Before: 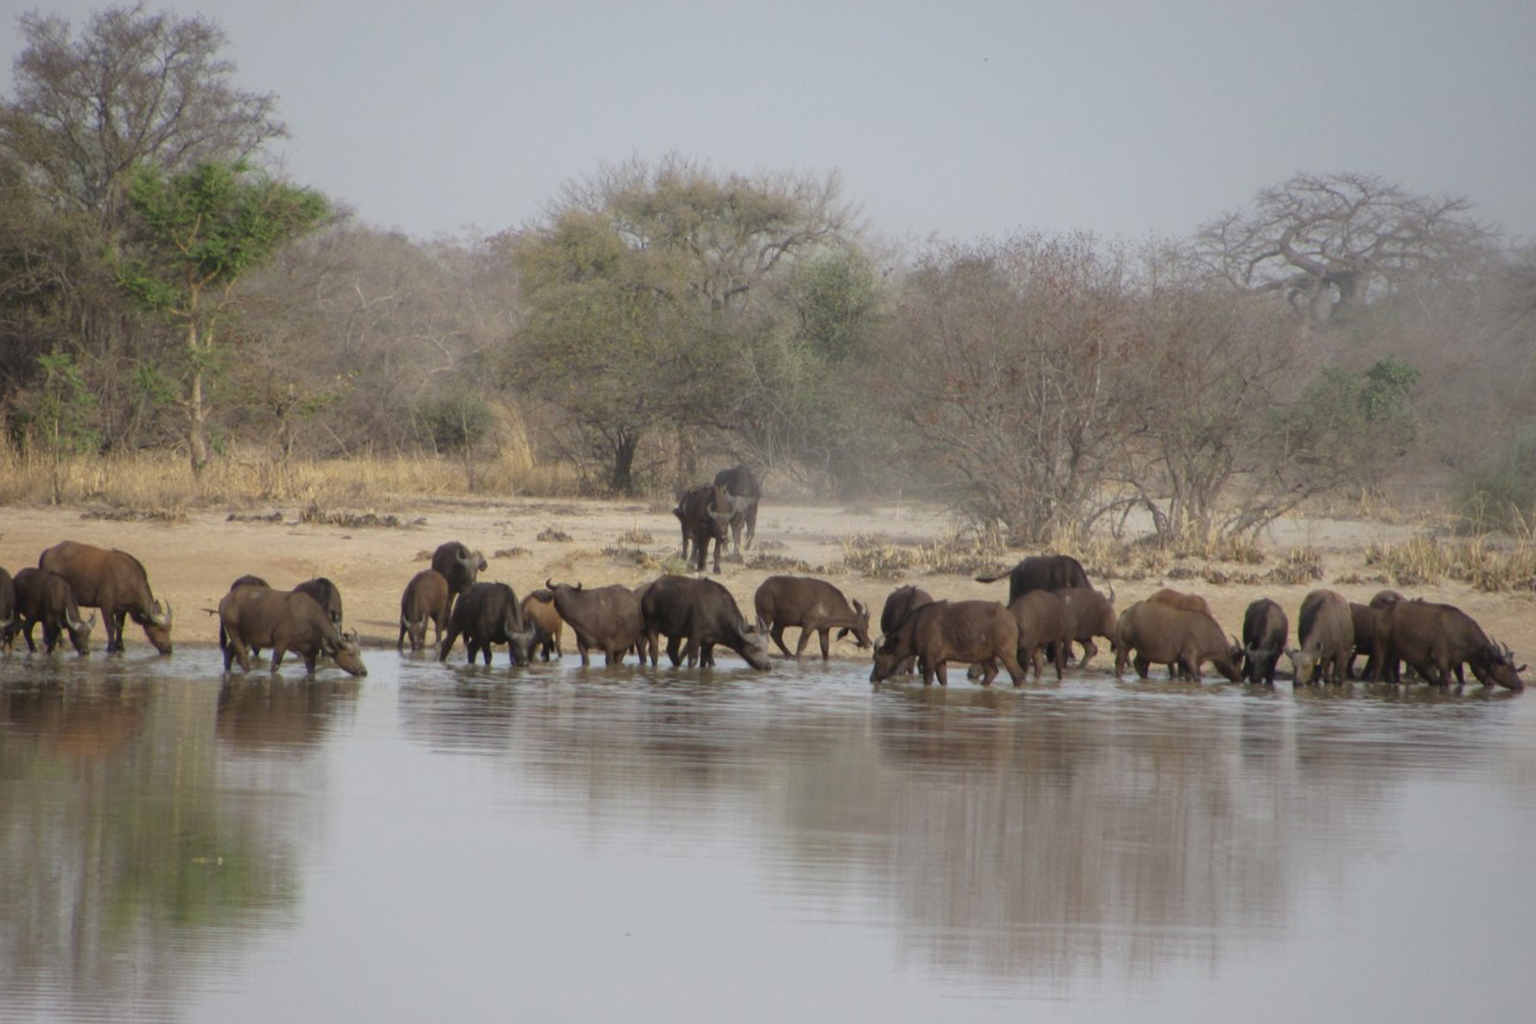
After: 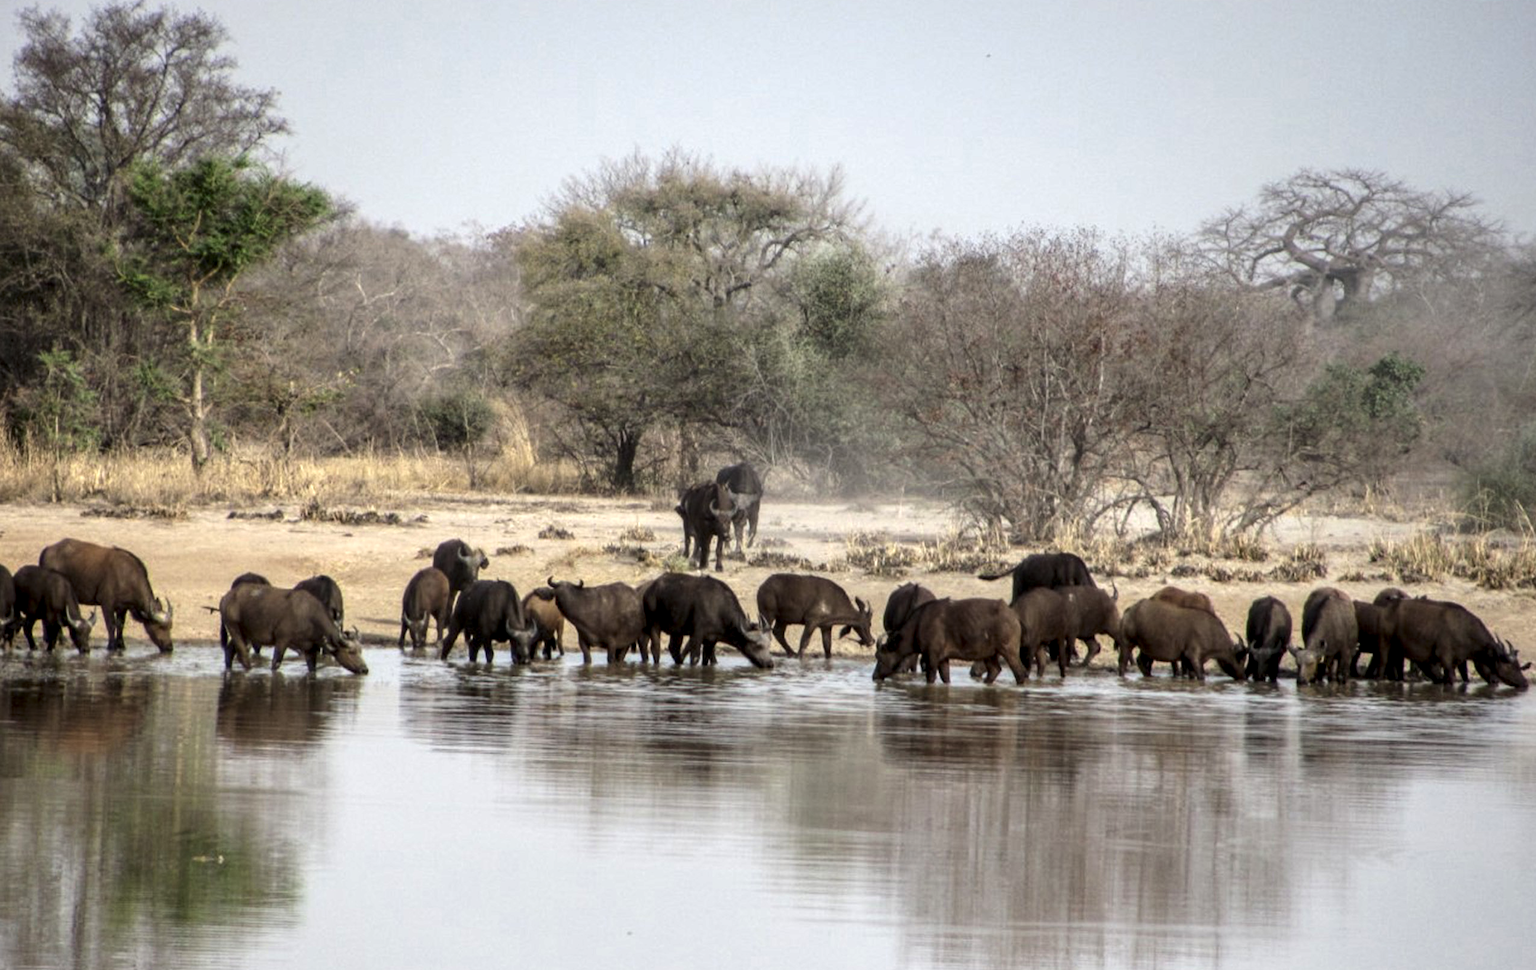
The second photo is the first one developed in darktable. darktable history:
local contrast: detail 150%
tone equalizer: -8 EV -0.75 EV, -7 EV -0.7 EV, -6 EV -0.6 EV, -5 EV -0.4 EV, -3 EV 0.4 EV, -2 EV 0.6 EV, -1 EV 0.7 EV, +0 EV 0.75 EV, edges refinement/feathering 500, mask exposure compensation -1.57 EV, preserve details no
crop: top 0.448%, right 0.264%, bottom 5.045%
